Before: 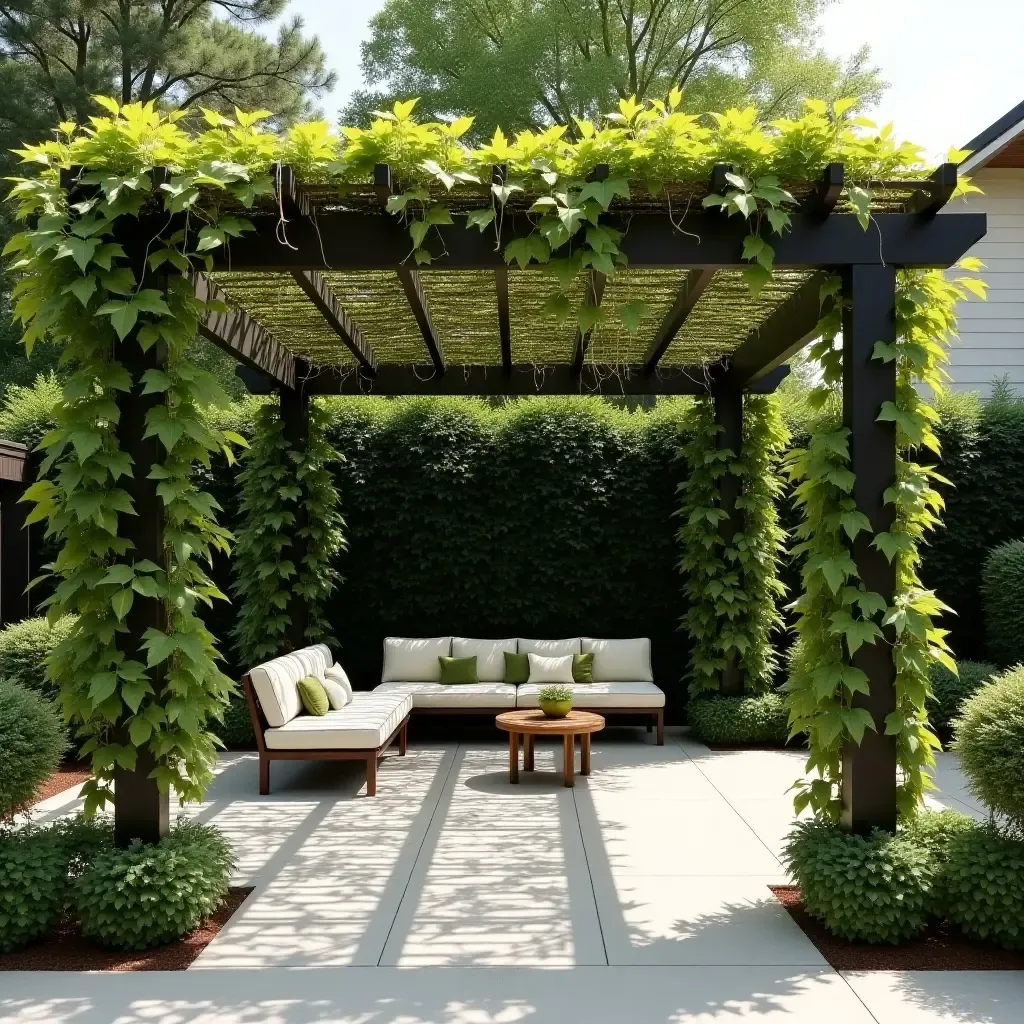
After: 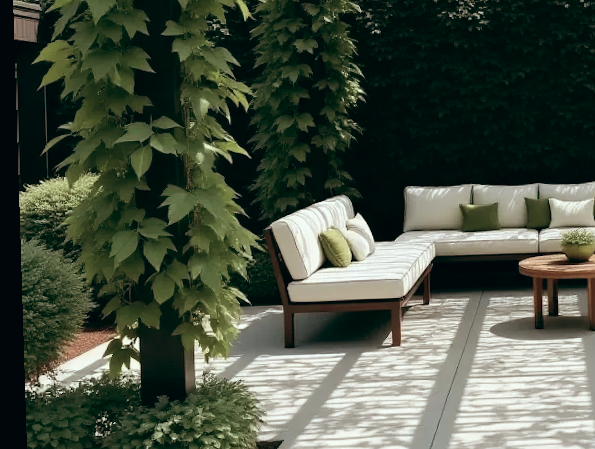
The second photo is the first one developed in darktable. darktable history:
rotate and perspective: rotation -1.77°, lens shift (horizontal) 0.004, automatic cropping off
color balance: lift [1, 0.994, 1.002, 1.006], gamma [0.957, 1.081, 1.016, 0.919], gain [0.97, 0.972, 1.01, 1.028], input saturation 91.06%, output saturation 79.8%
crop: top 44.483%, right 43.593%, bottom 12.892%
